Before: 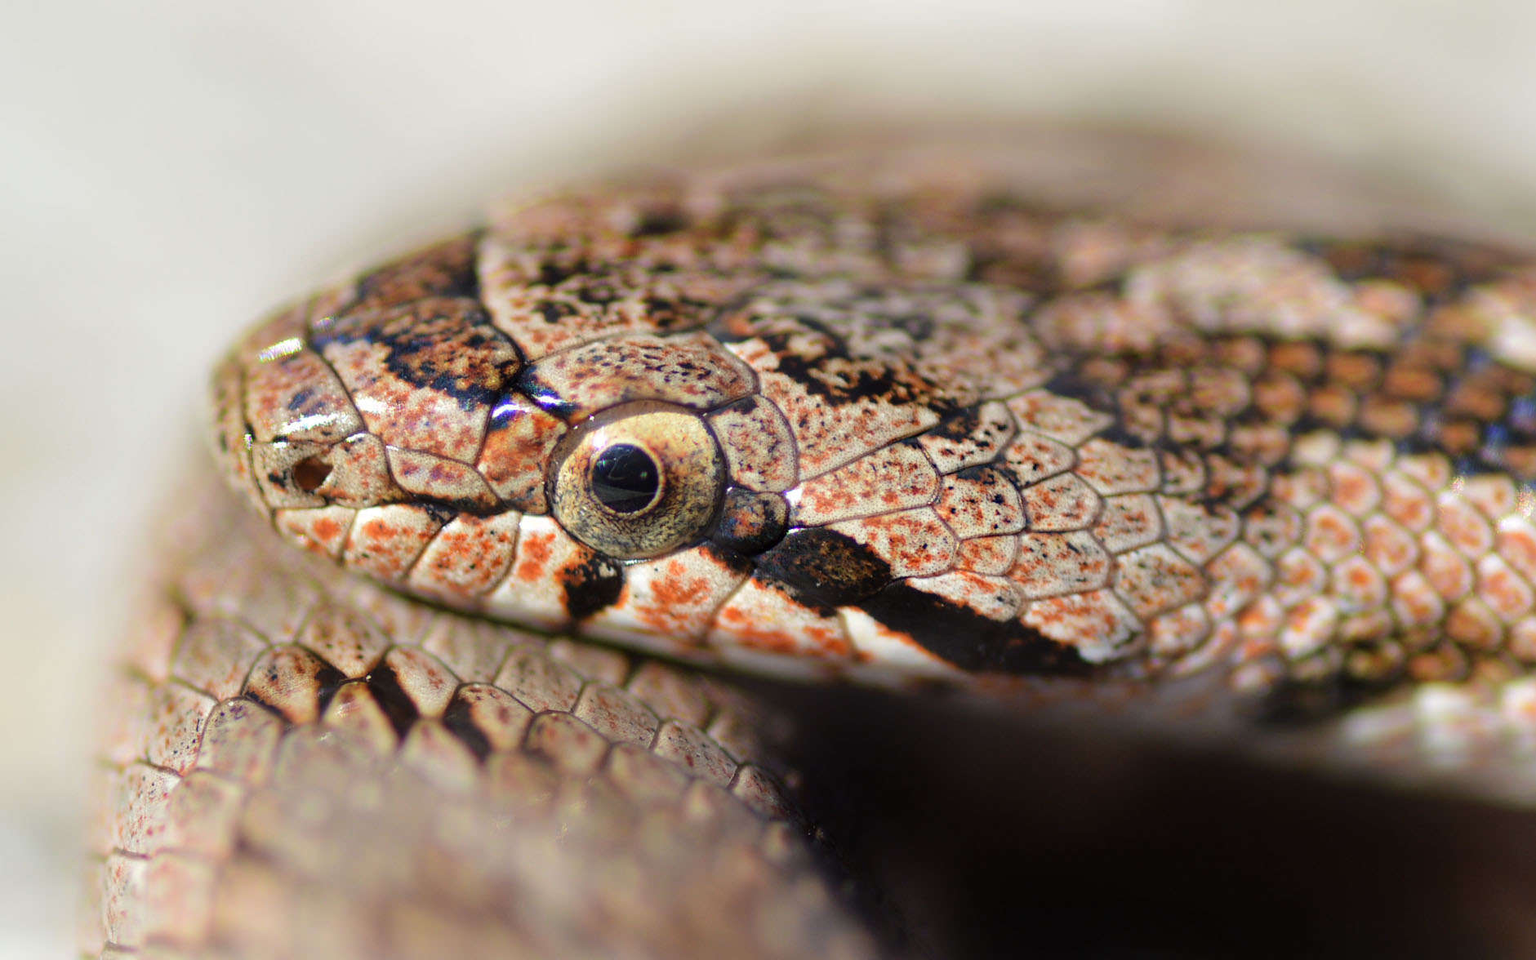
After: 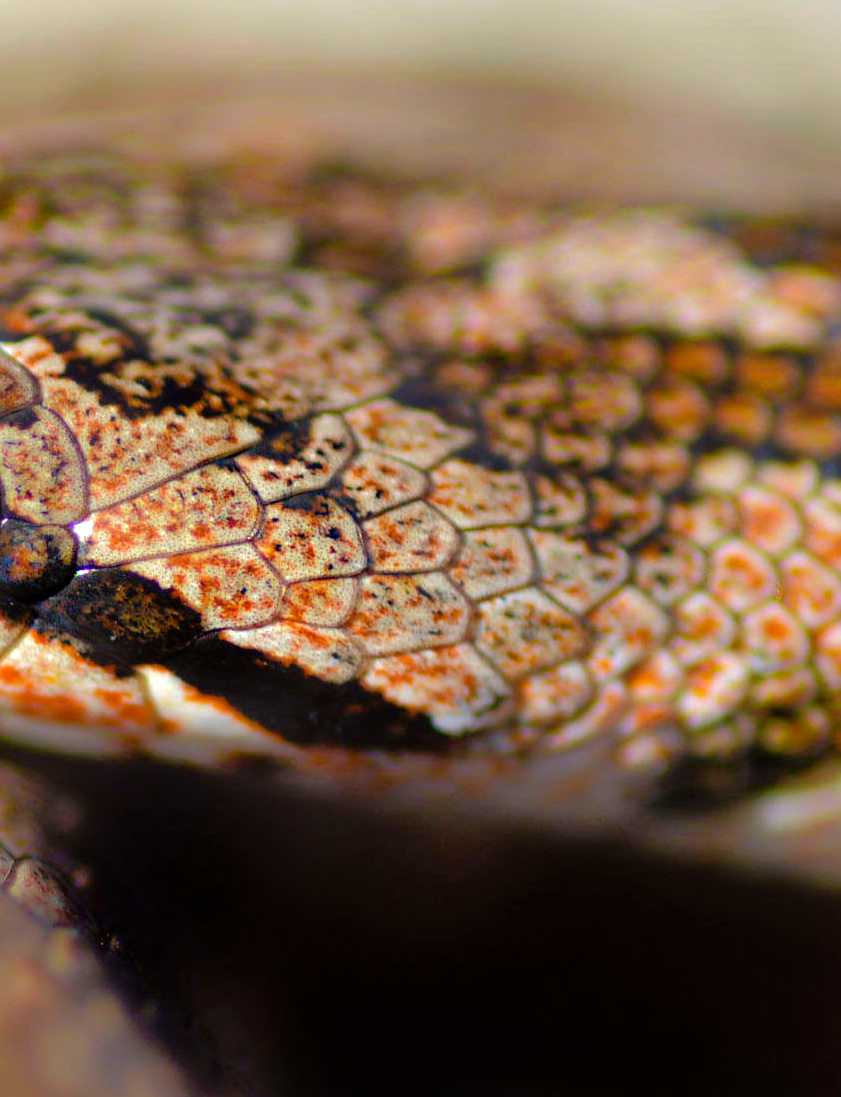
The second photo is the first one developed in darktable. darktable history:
color balance rgb: power › luminance -8.823%, linear chroma grading › global chroma 15.318%, perceptual saturation grading › global saturation 0.988%, global vibrance 42.753%
tone equalizer: -8 EV -0.442 EV, -7 EV -0.38 EV, -6 EV -0.337 EV, -5 EV -0.221 EV, -3 EV 0.223 EV, -2 EV 0.349 EV, -1 EV 0.385 EV, +0 EV 0.435 EV
crop: left 47.286%, top 6.69%, right 7.974%
shadows and highlights: on, module defaults
exposure: black level correction 0.001, exposure -0.199 EV, compensate exposure bias true, compensate highlight preservation false
